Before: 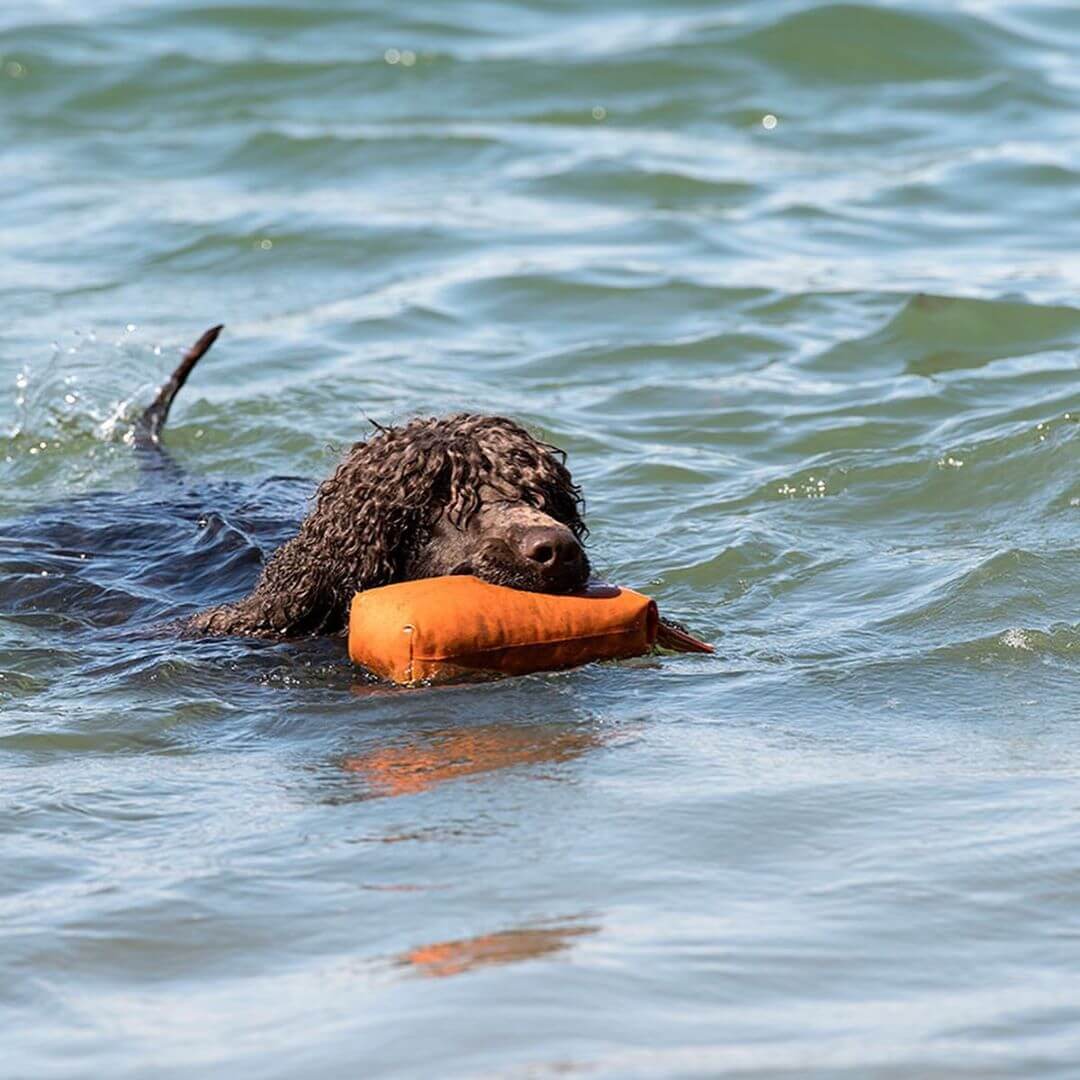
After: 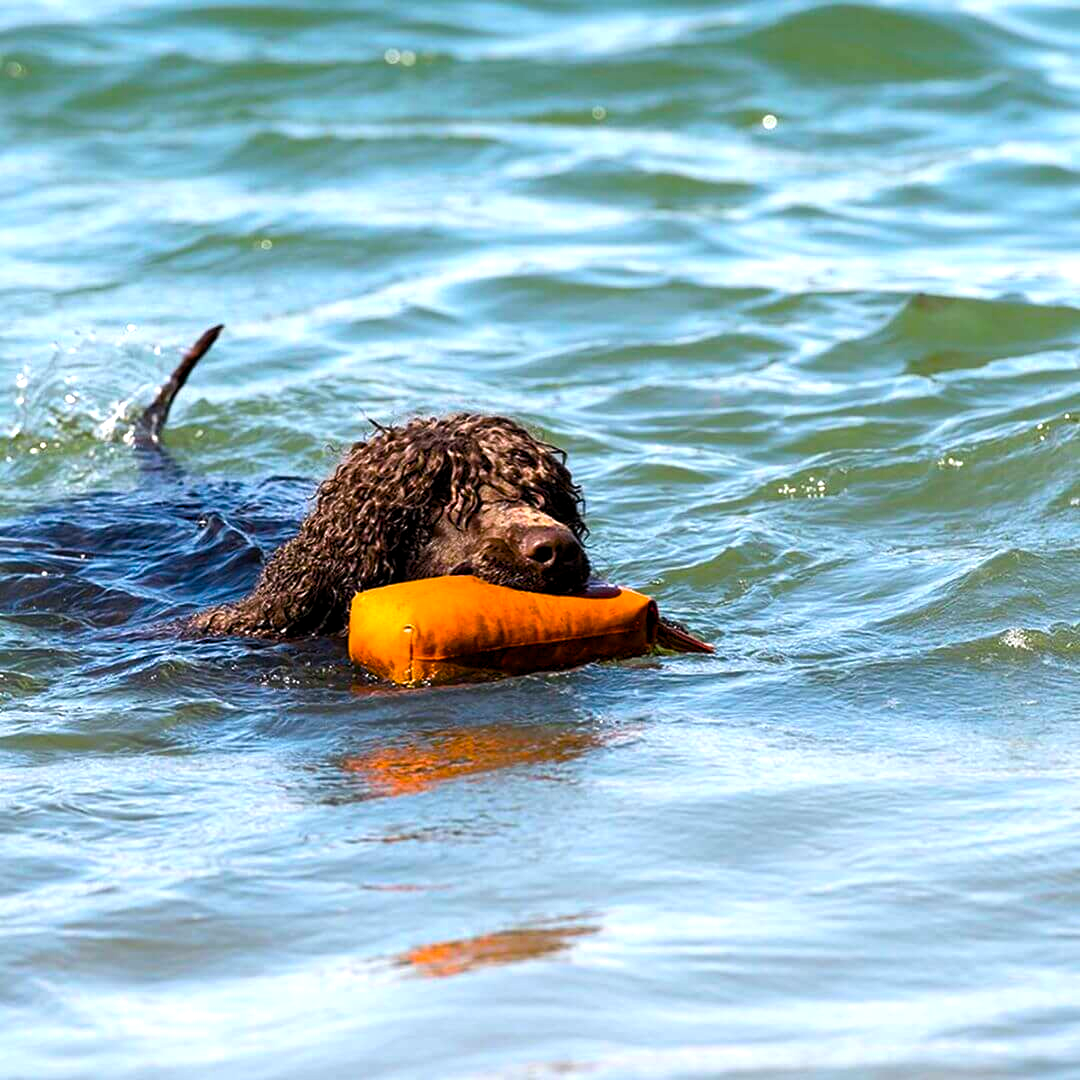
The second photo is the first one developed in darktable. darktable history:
color balance rgb: linear chroma grading › global chroma 9%, perceptual saturation grading › global saturation 36%, perceptual saturation grading › shadows 35%, perceptual brilliance grading › global brilliance 15%, perceptual brilliance grading › shadows -35%, global vibrance 15%
levels: levels [0.016, 0.5, 0.996]
